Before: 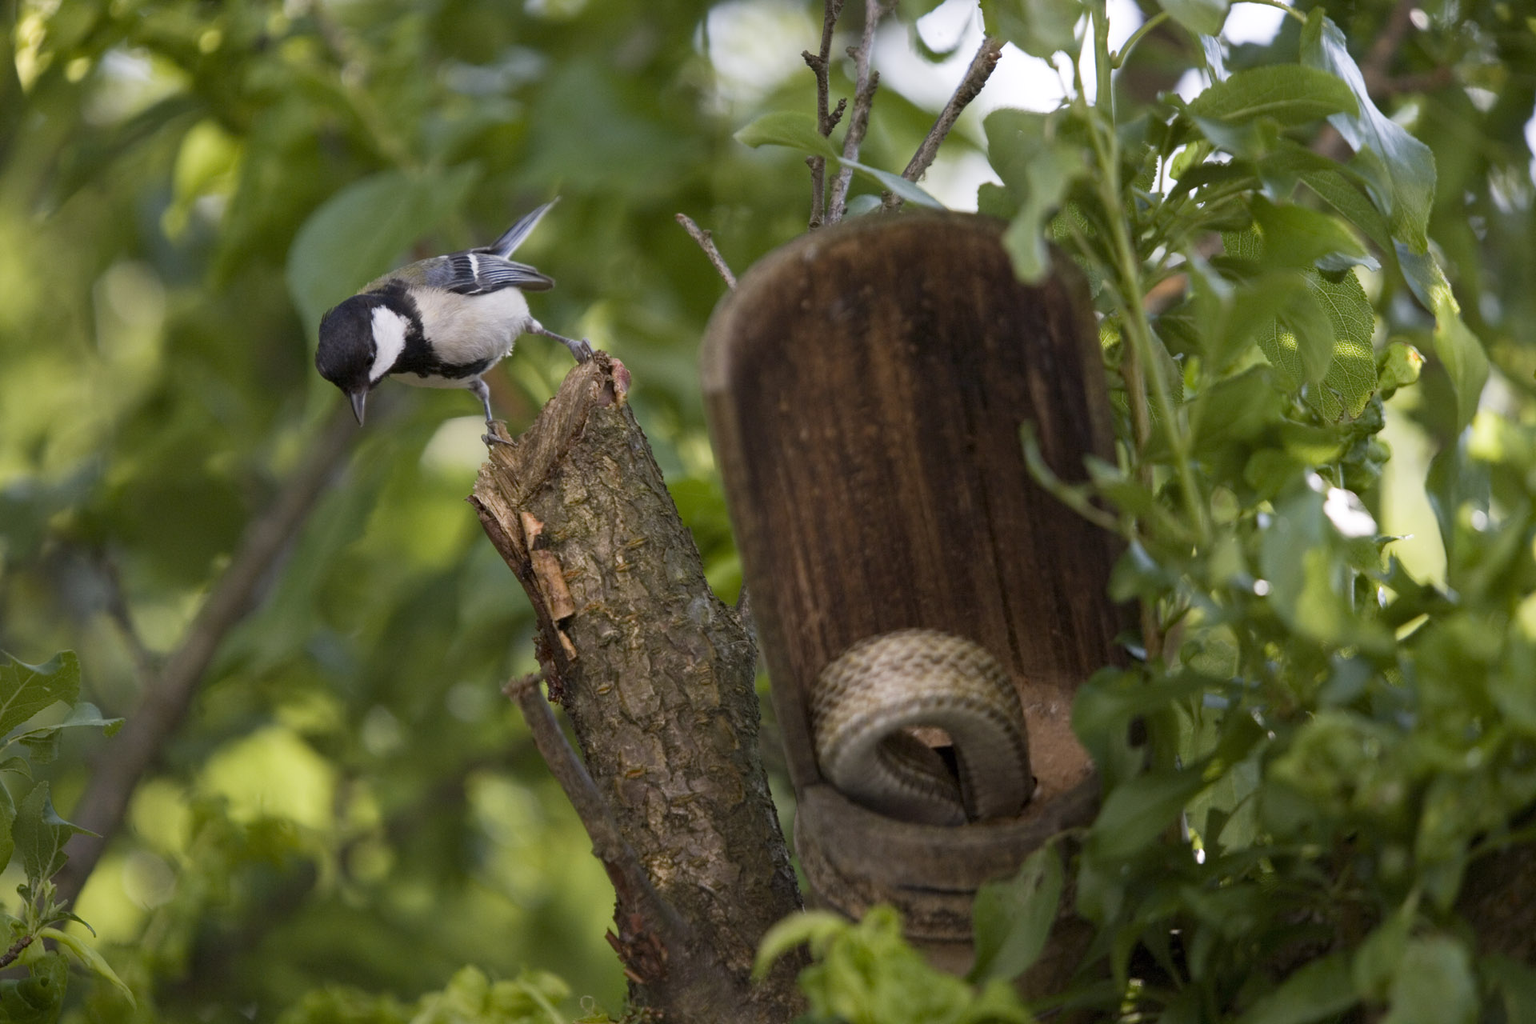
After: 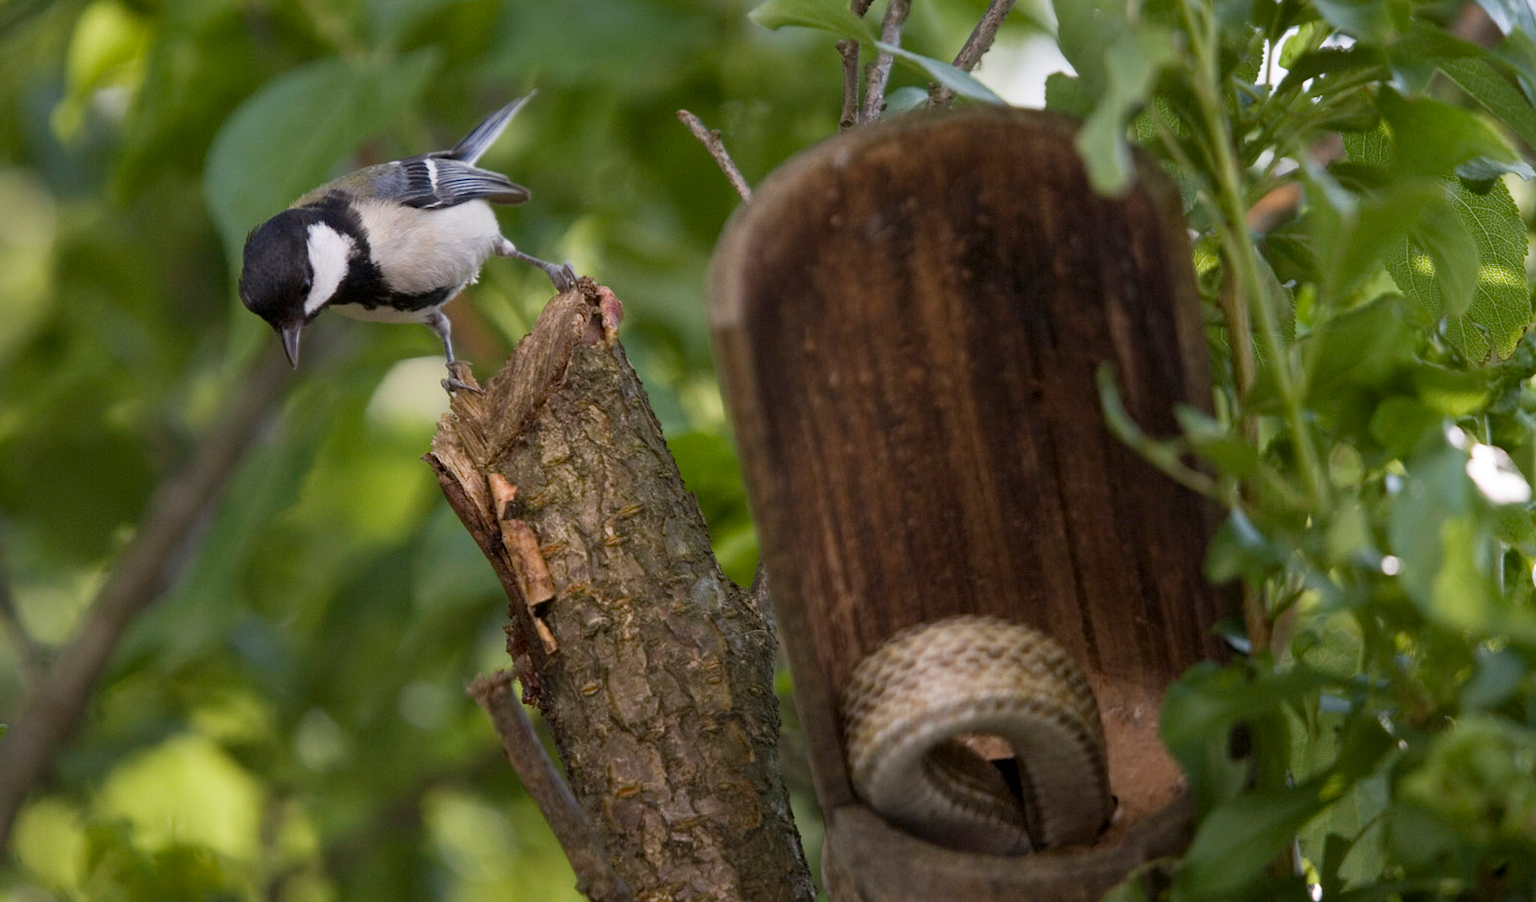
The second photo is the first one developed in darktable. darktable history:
crop: left 7.807%, top 12.104%, right 10.008%, bottom 15.473%
